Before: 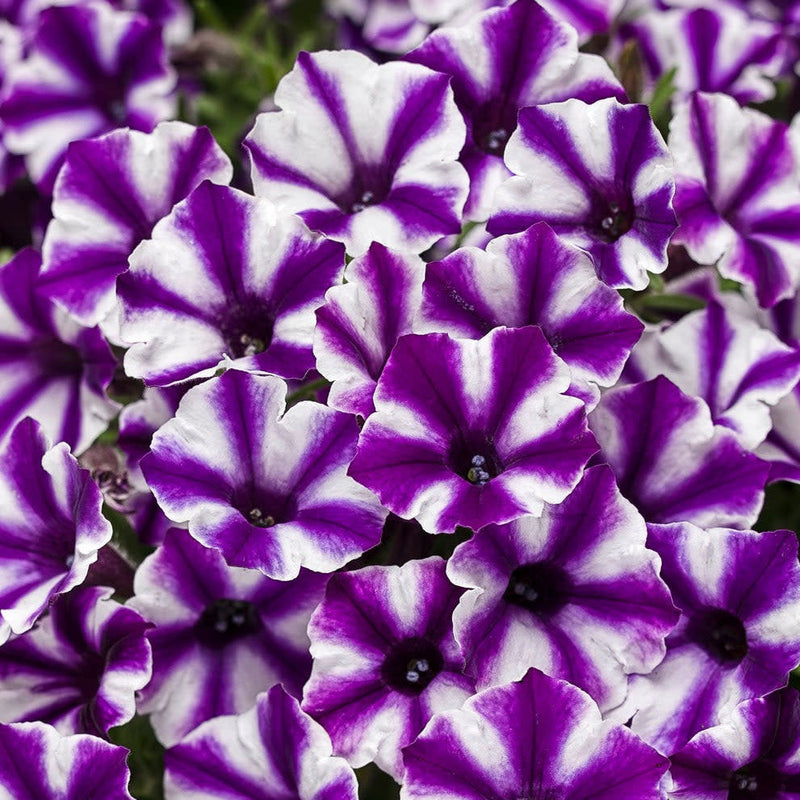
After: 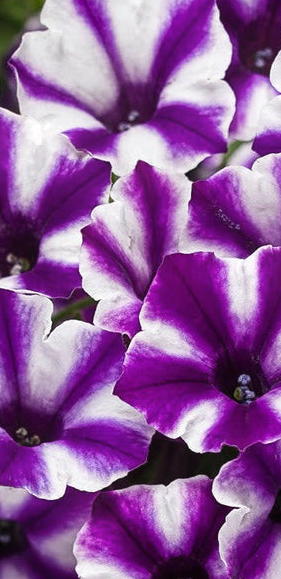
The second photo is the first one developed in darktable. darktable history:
tone equalizer: on, module defaults
bloom: size 9%, threshold 100%, strength 7%
crop and rotate: left 29.476%, top 10.214%, right 35.32%, bottom 17.333%
